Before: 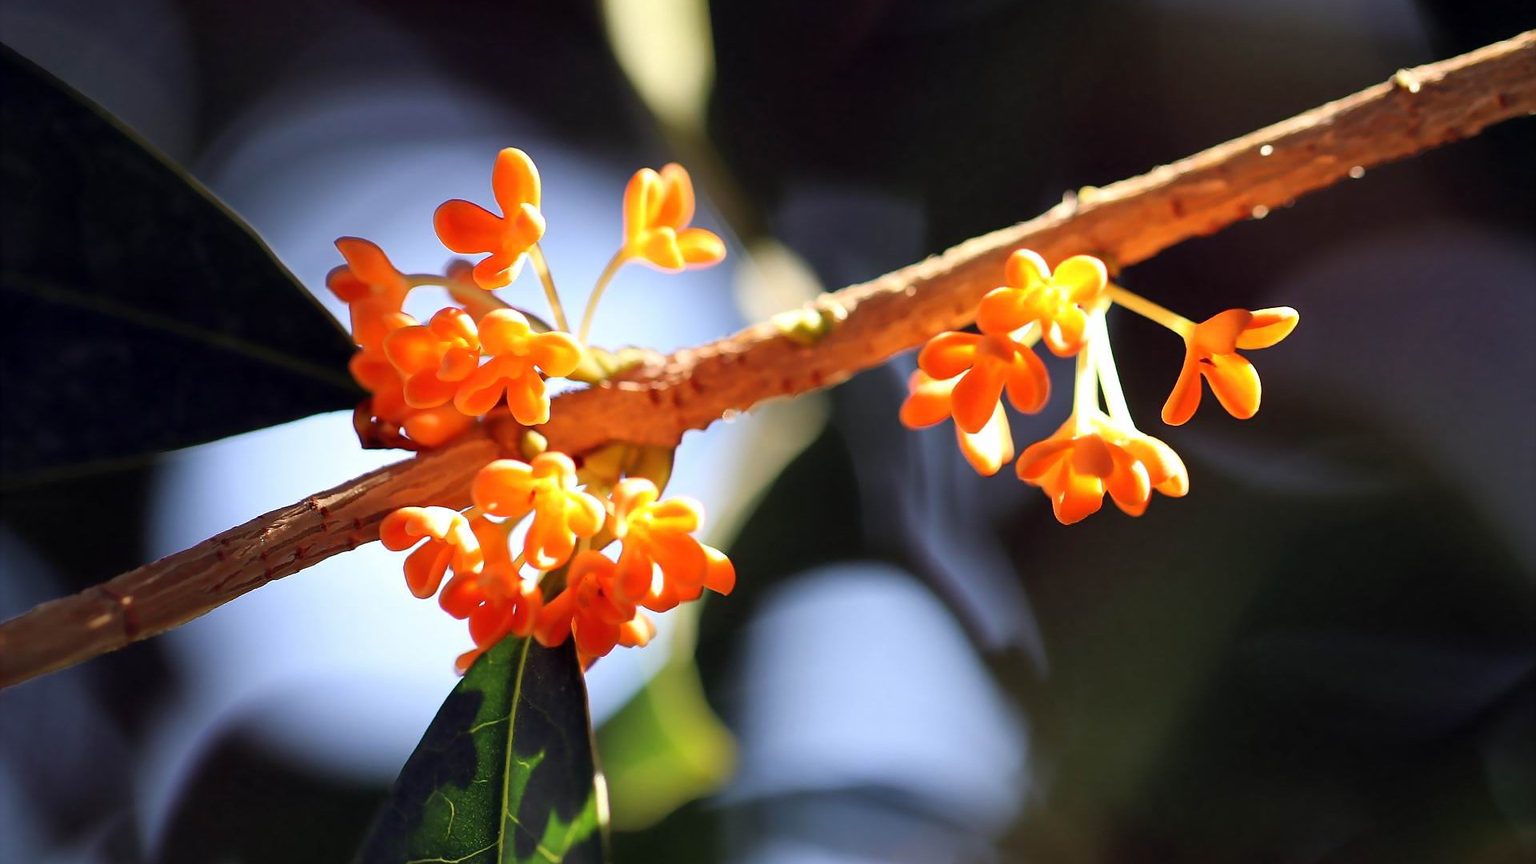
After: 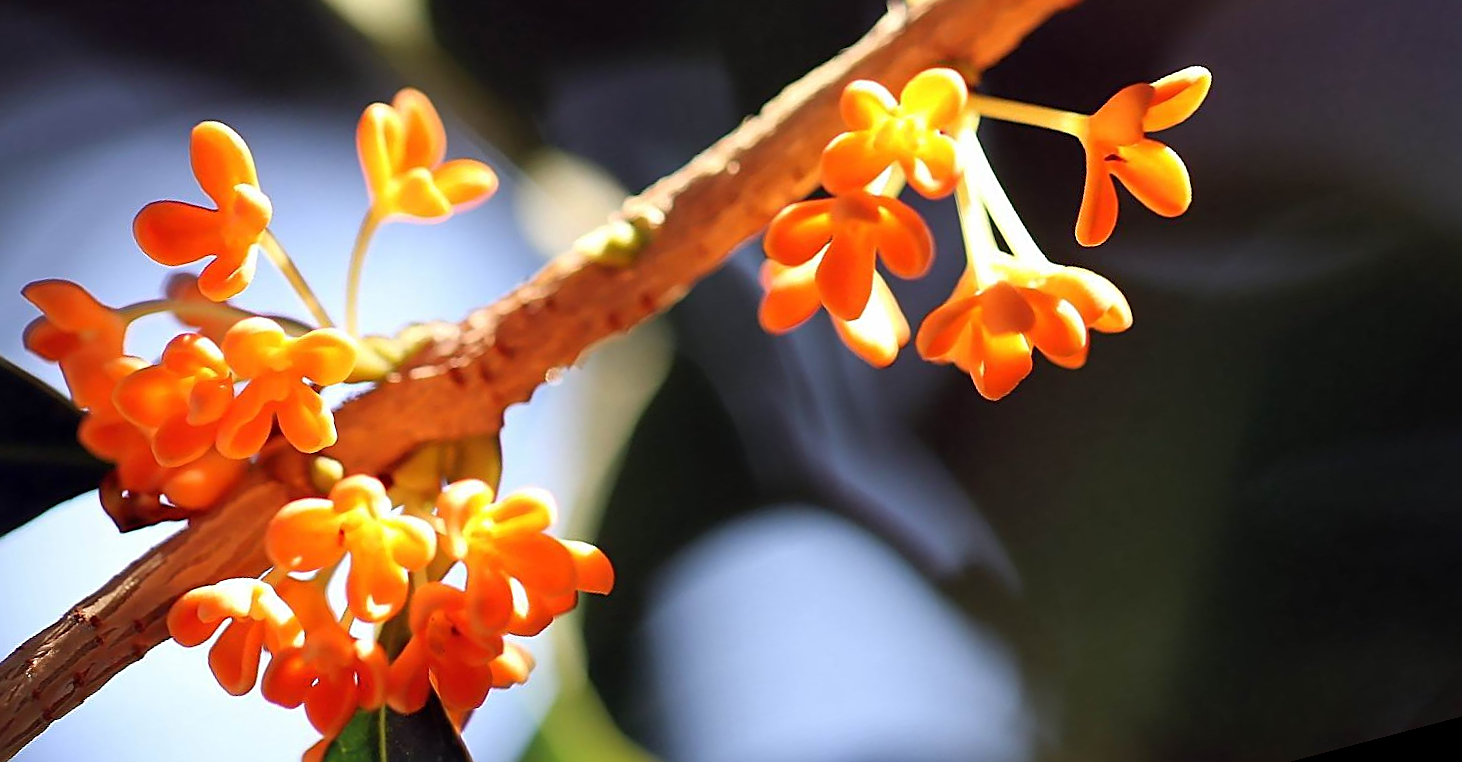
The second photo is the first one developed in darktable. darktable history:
rotate and perspective: rotation -14.8°, crop left 0.1, crop right 0.903, crop top 0.25, crop bottom 0.748
crop and rotate: left 14.584%
sharpen: on, module defaults
